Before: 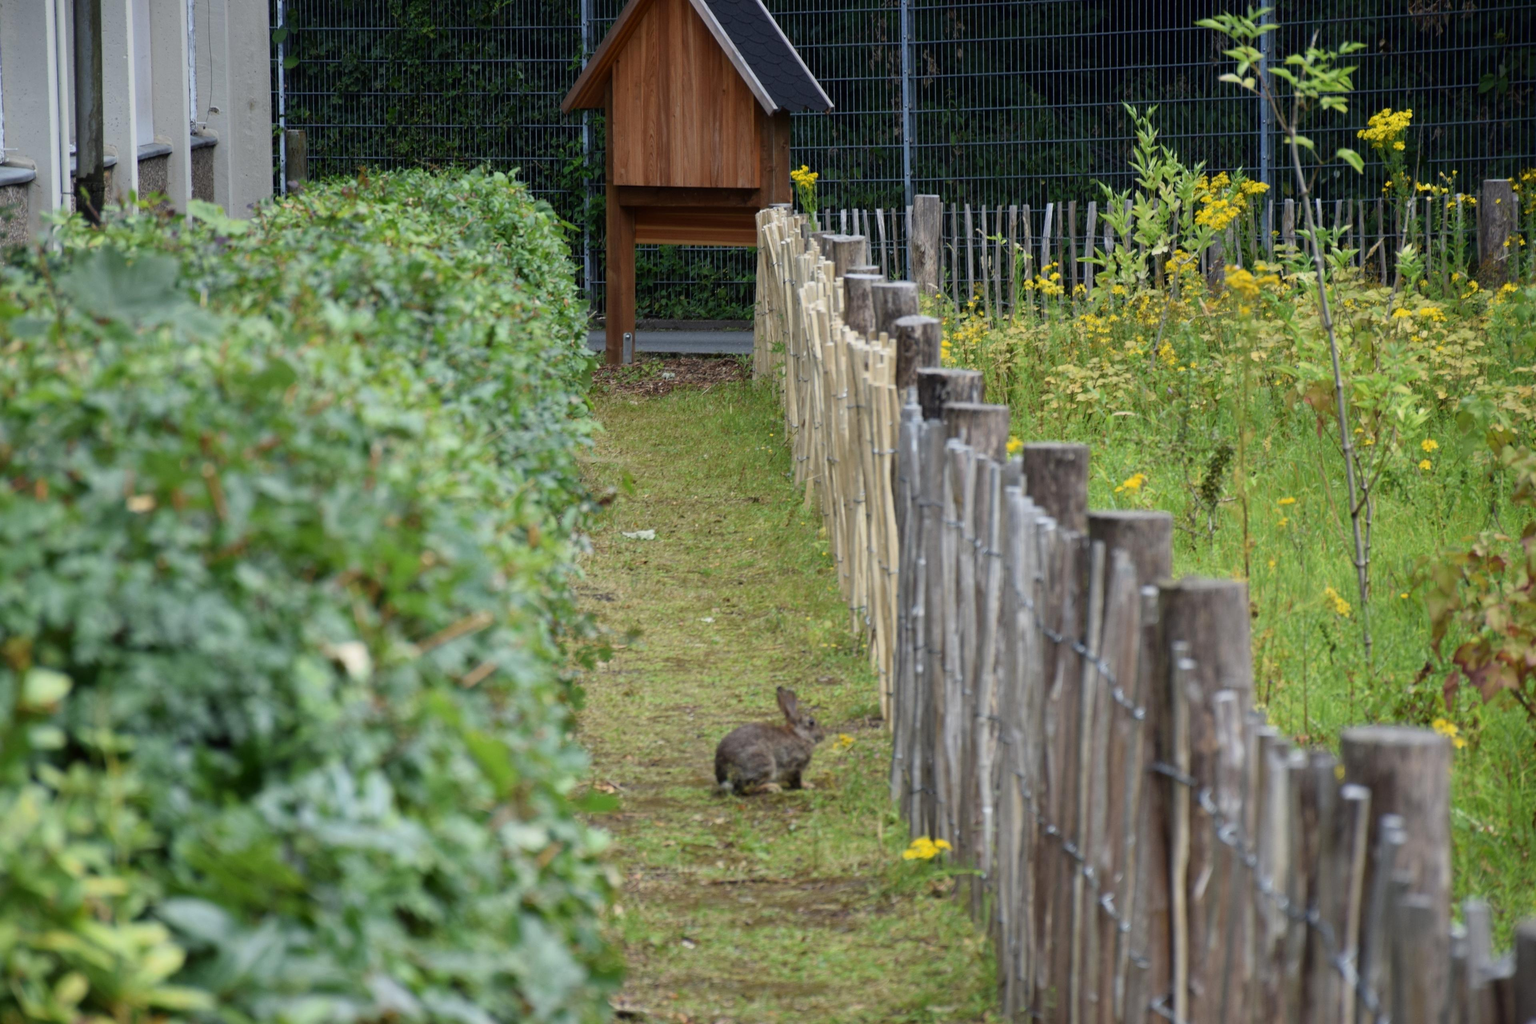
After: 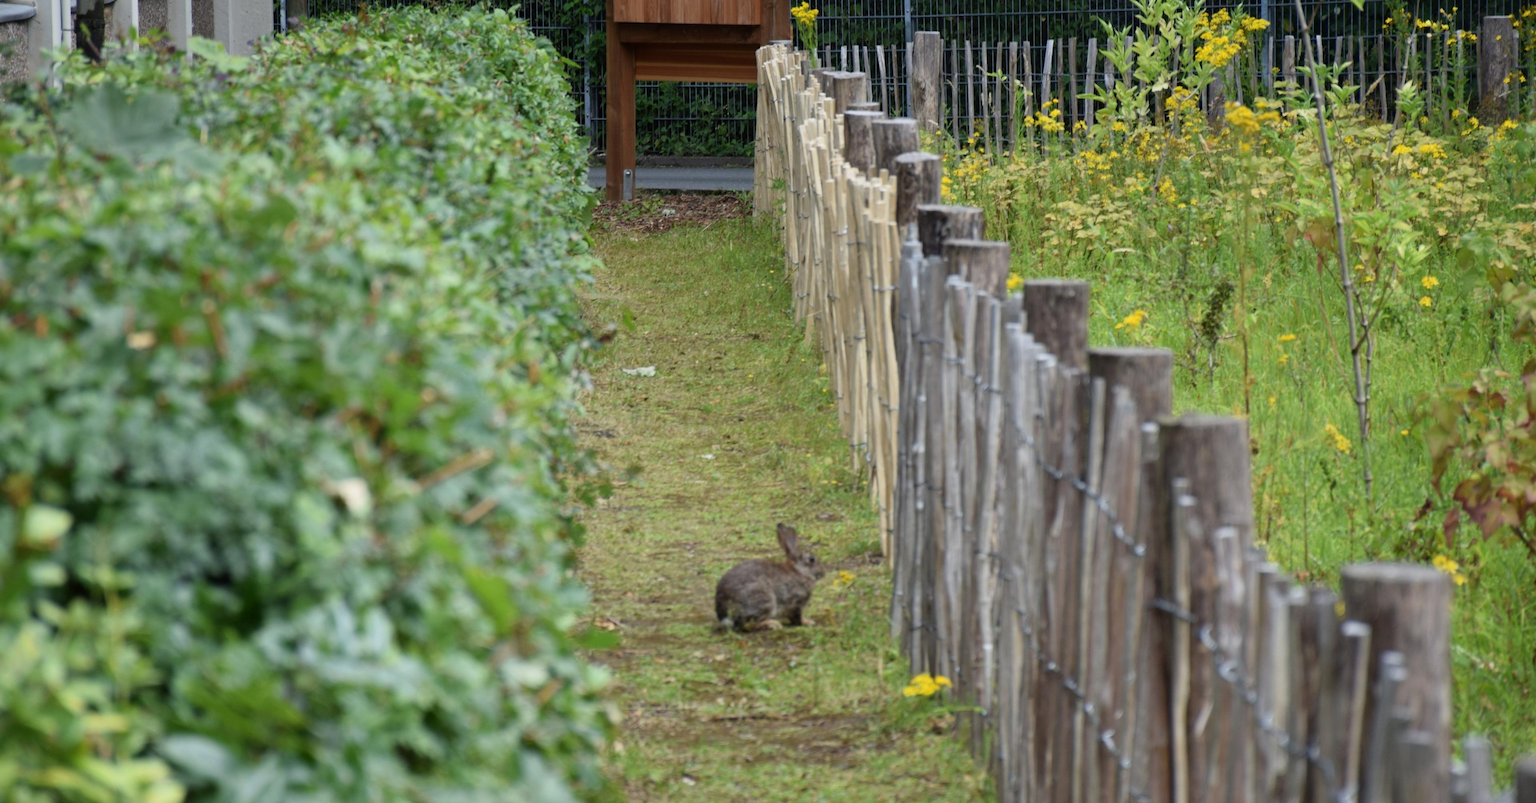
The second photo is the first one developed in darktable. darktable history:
crop and rotate: top 15.977%, bottom 5.535%
